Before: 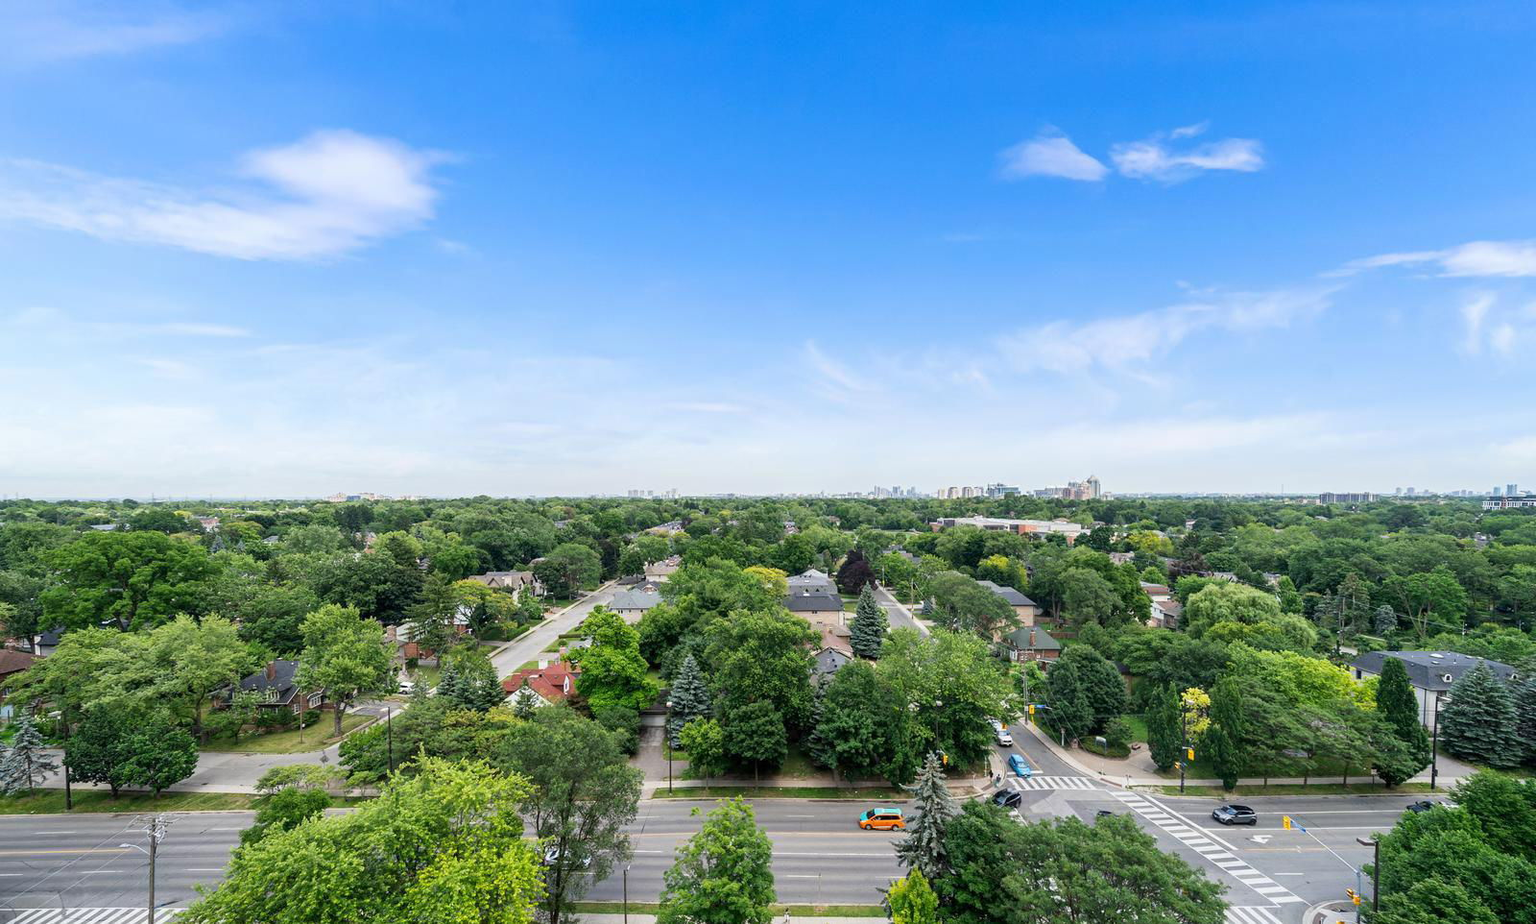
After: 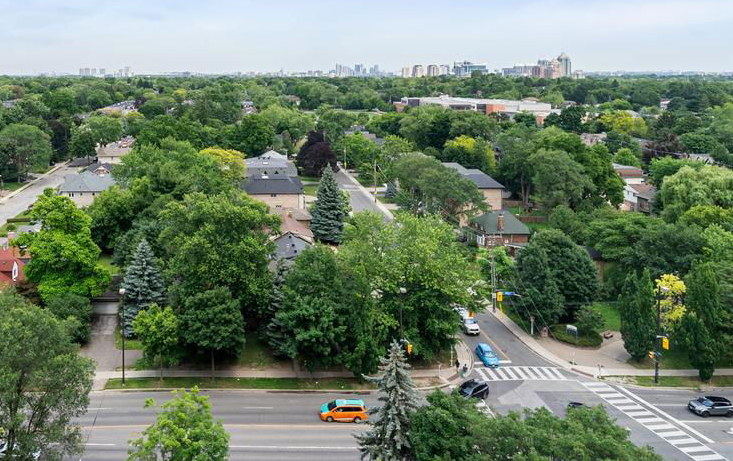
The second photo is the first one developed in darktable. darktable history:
crop: left 35.989%, top 45.953%, right 18.195%, bottom 6.026%
